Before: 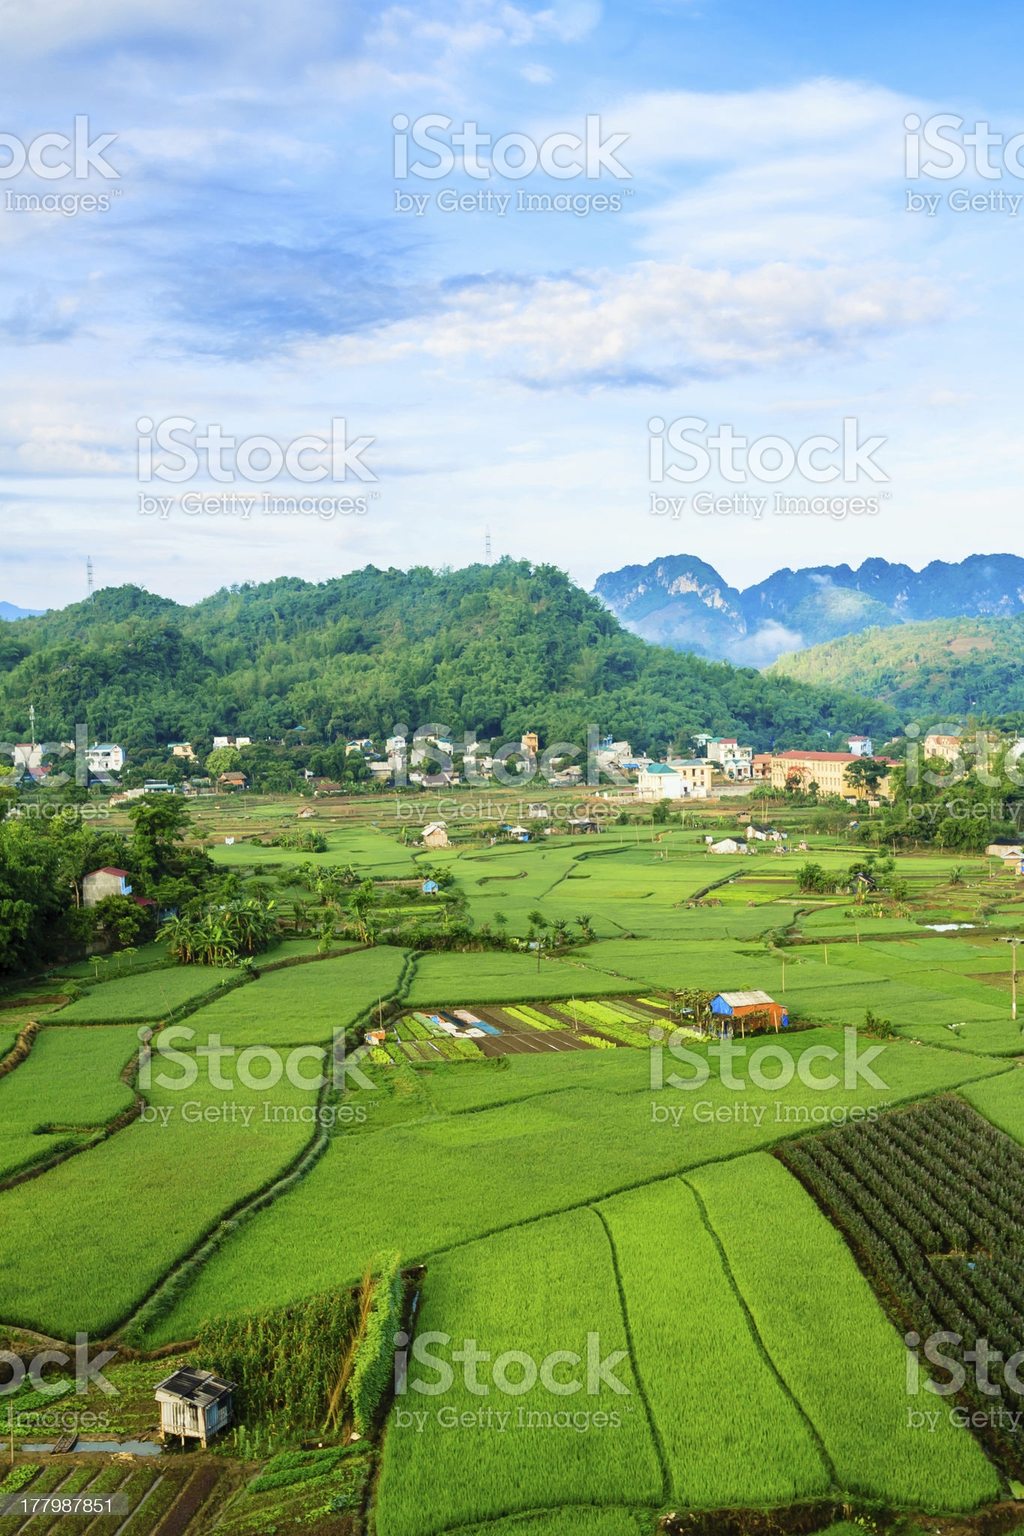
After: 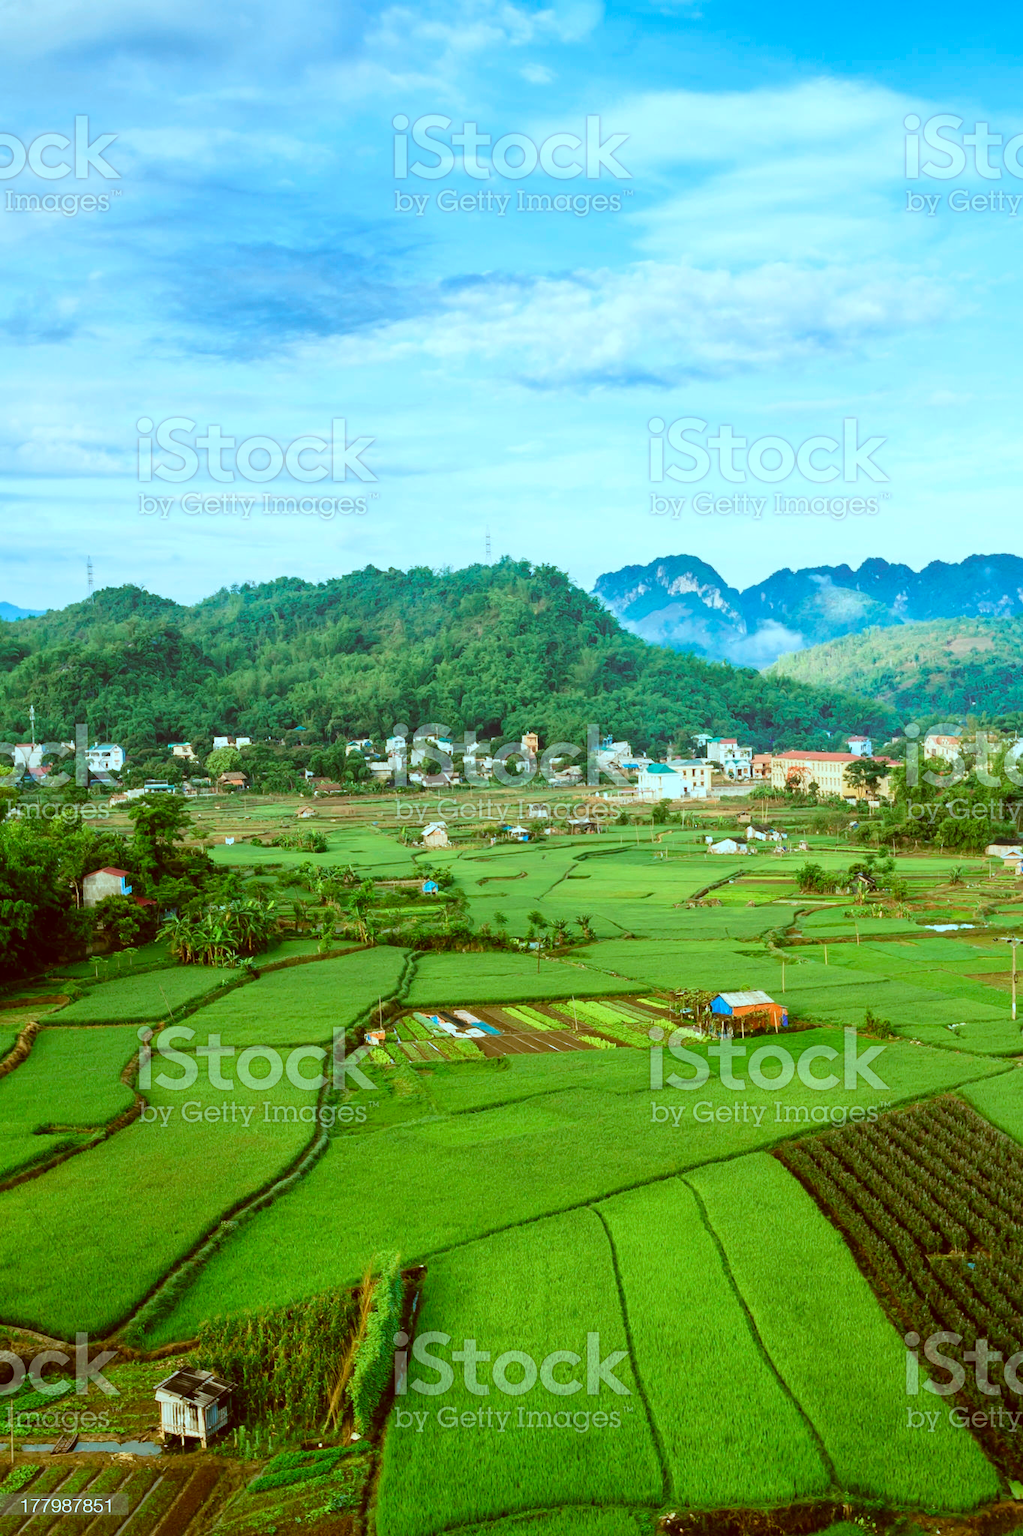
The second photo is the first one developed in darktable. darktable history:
color correction: highlights a* -14.92, highlights b* -15.92, shadows a* 10.86, shadows b* 29.73
